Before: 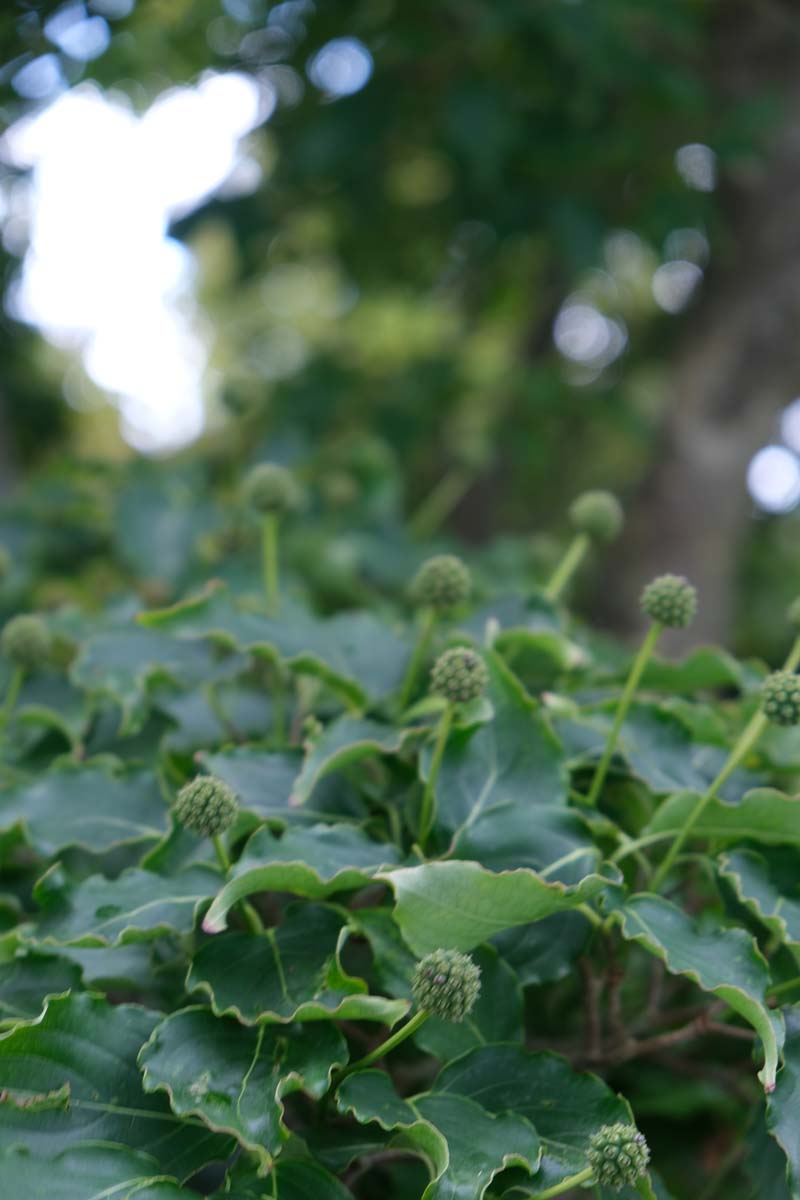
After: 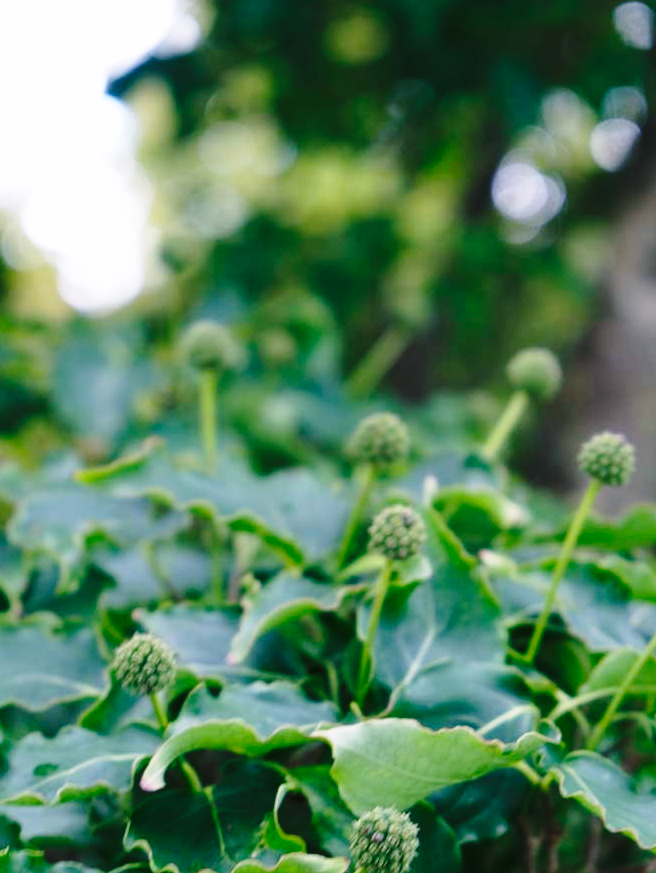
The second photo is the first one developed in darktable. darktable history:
base curve: curves: ch0 [(0, 0) (0.04, 0.03) (0.133, 0.232) (0.448, 0.748) (0.843, 0.968) (1, 1)], preserve colors none
color balance rgb: shadows lift › chroma 1.41%, shadows lift › hue 260°, power › chroma 0.5%, power › hue 260°, highlights gain › chroma 1%, highlights gain › hue 27°, saturation formula JzAzBz (2021)
crop: left 7.856%, top 11.836%, right 10.12%, bottom 15.387%
